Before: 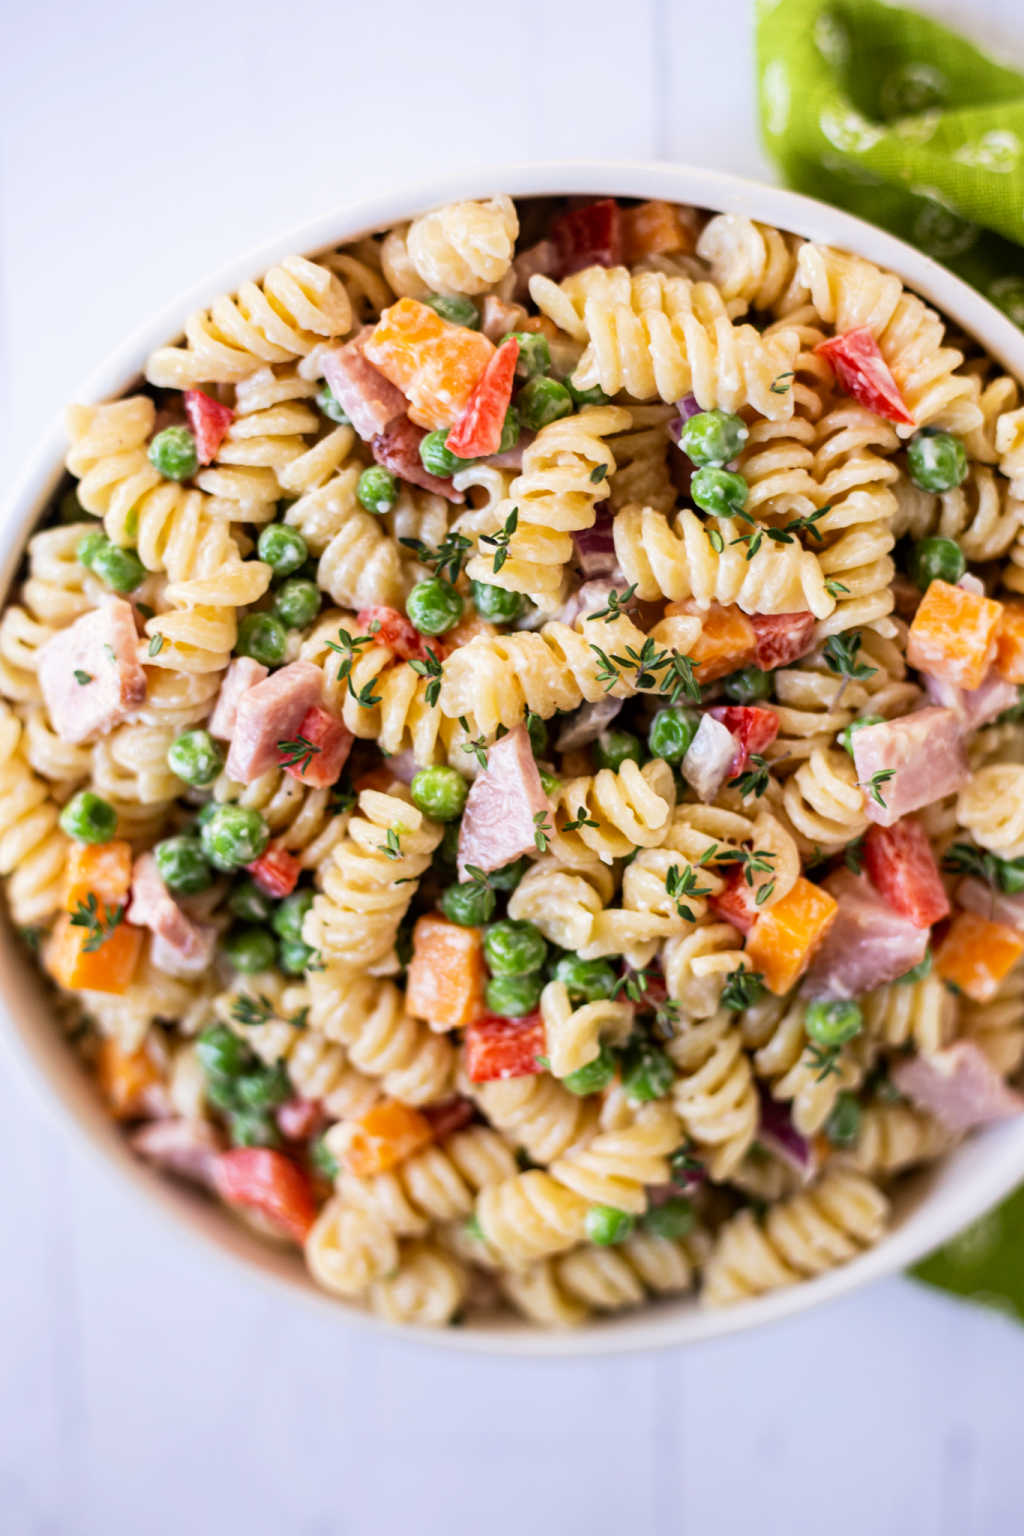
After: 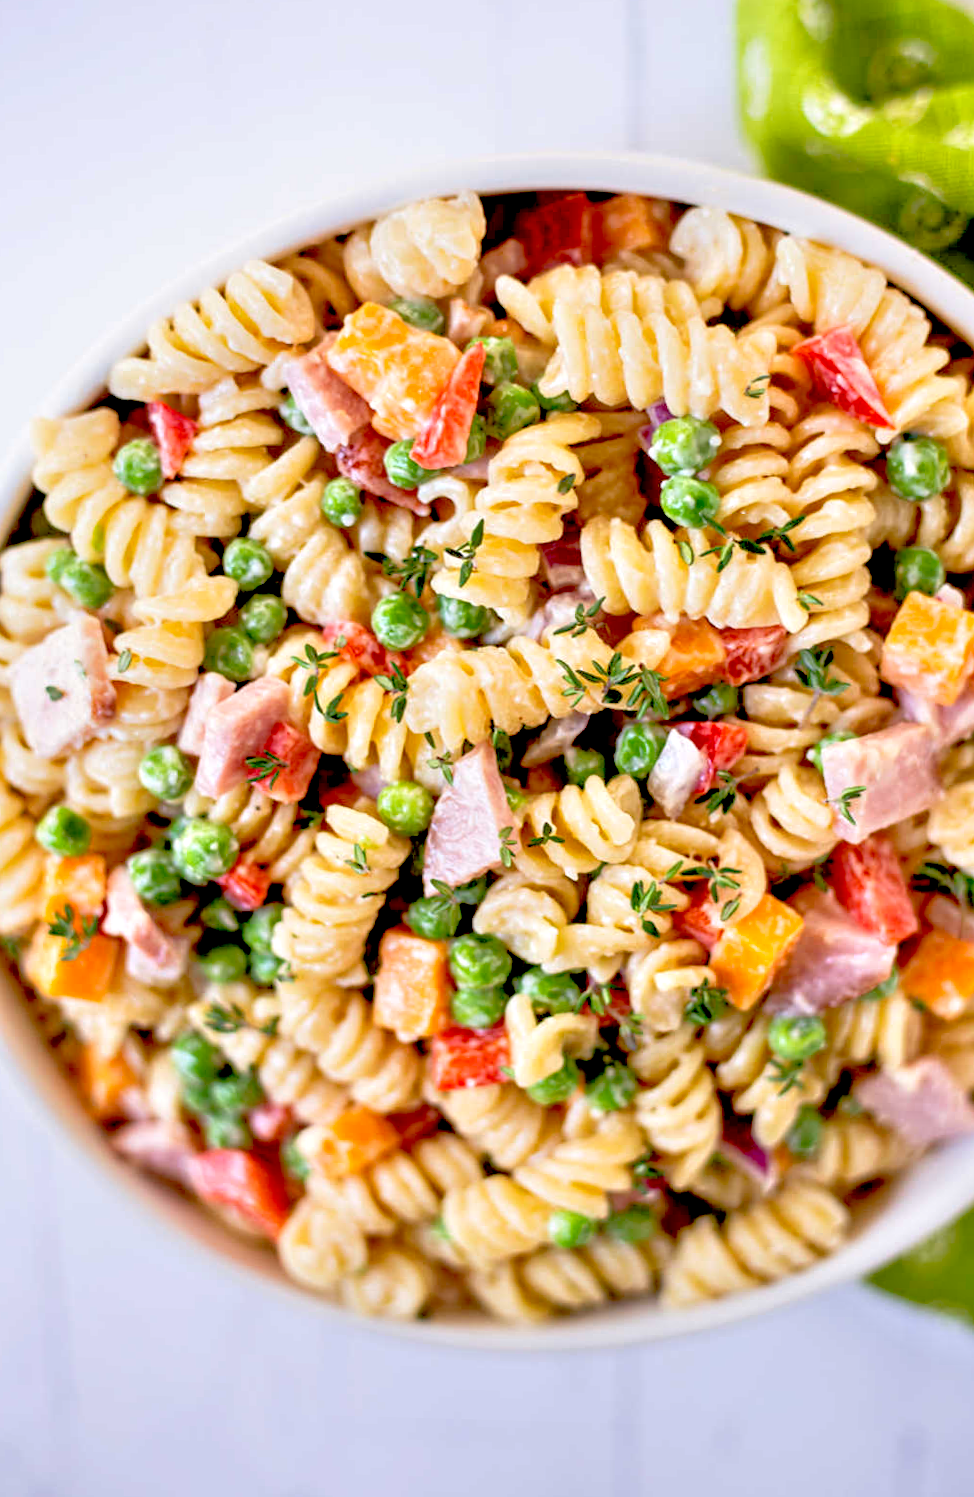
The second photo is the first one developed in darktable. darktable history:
rotate and perspective: rotation 0.074°, lens shift (vertical) 0.096, lens shift (horizontal) -0.041, crop left 0.043, crop right 0.952, crop top 0.024, crop bottom 0.979
sharpen: amount 0.2
exposure: black level correction 0.016, exposure -0.009 EV, compensate highlight preservation false
tone equalizer: -8 EV 2 EV, -7 EV 2 EV, -6 EV 2 EV, -5 EV 2 EV, -4 EV 2 EV, -3 EV 1.5 EV, -2 EV 1 EV, -1 EV 0.5 EV
